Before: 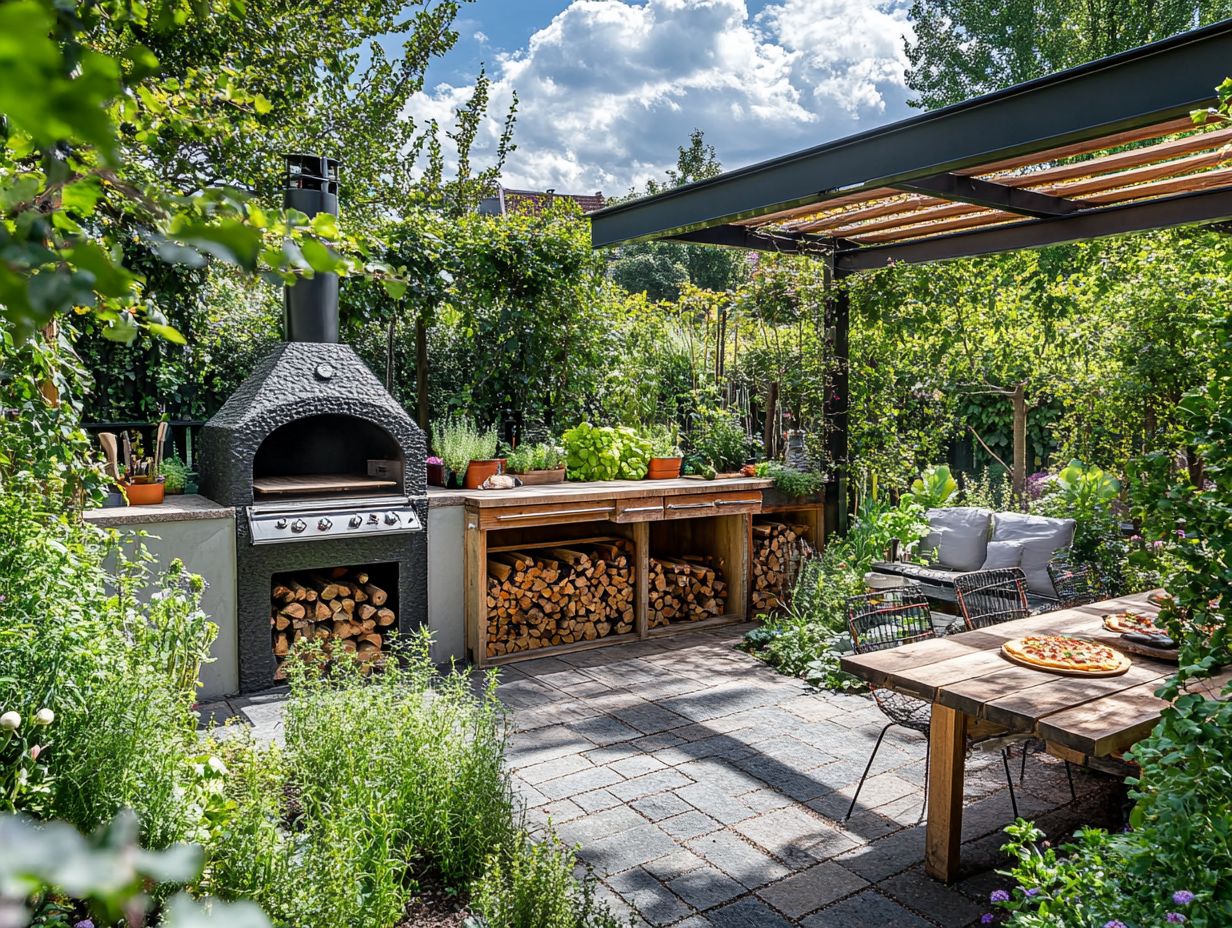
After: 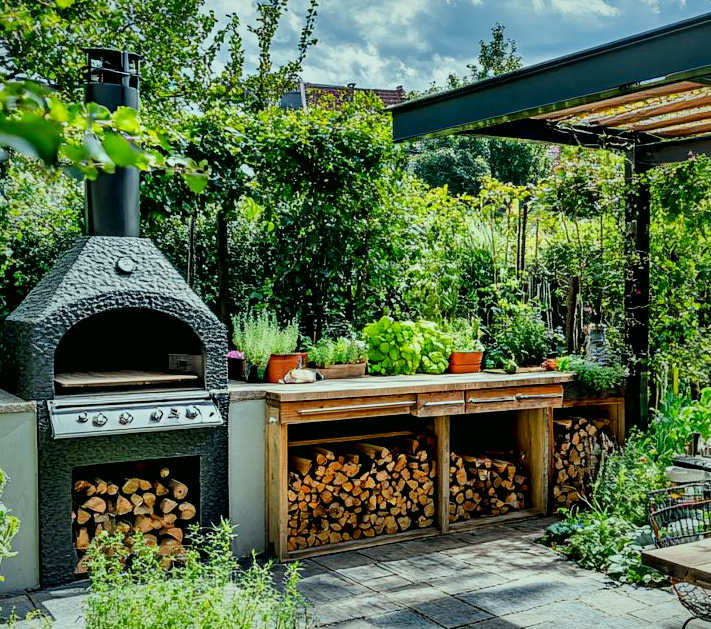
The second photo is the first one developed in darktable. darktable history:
local contrast: mode bilateral grid, contrast 43, coarseness 70, detail 214%, midtone range 0.2
filmic rgb: black relative exposure -6.62 EV, white relative exposure 4.73 EV, hardness 3.15, contrast 0.804
color correction: highlights a* -7.39, highlights b* 1.53, shadows a* -3.89, saturation 1.42
crop: left 16.188%, top 11.467%, right 26.08%, bottom 20.663%
